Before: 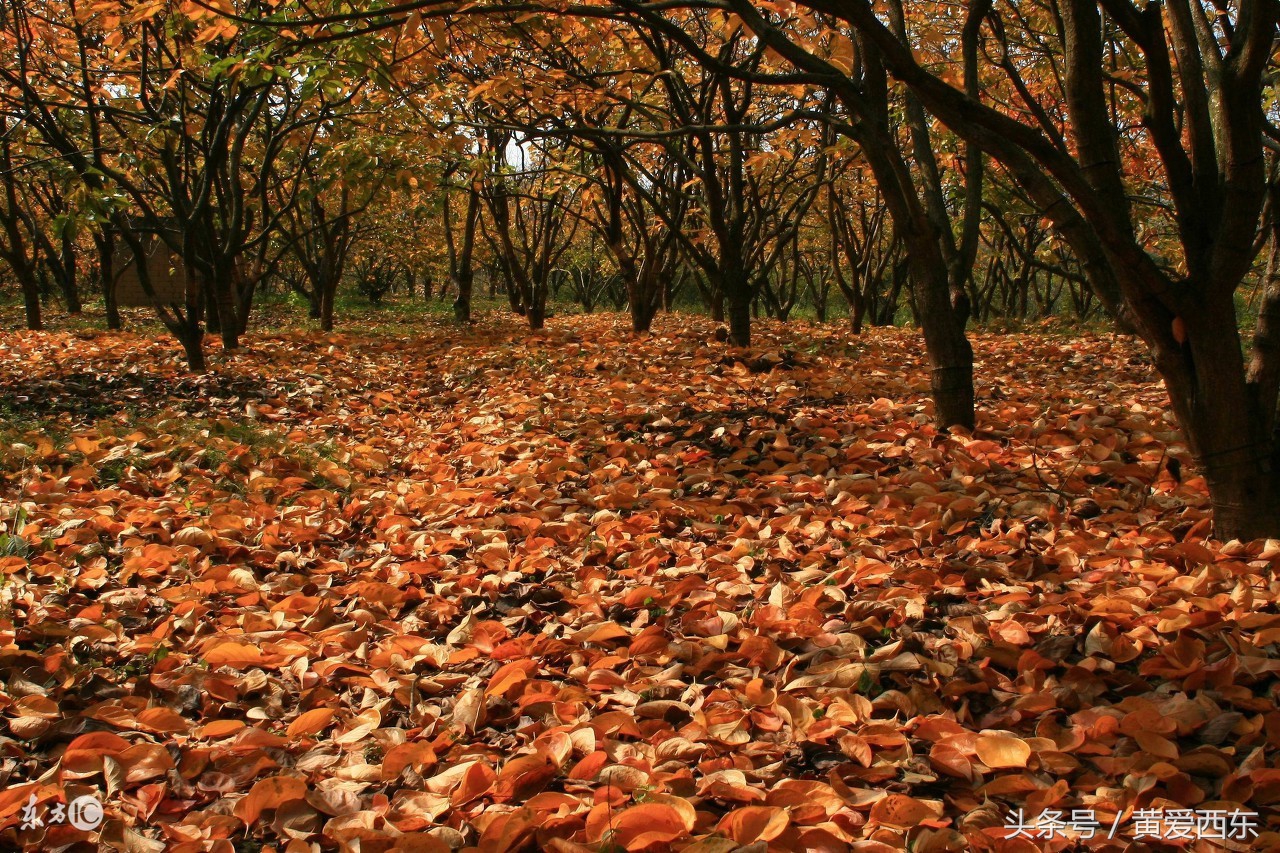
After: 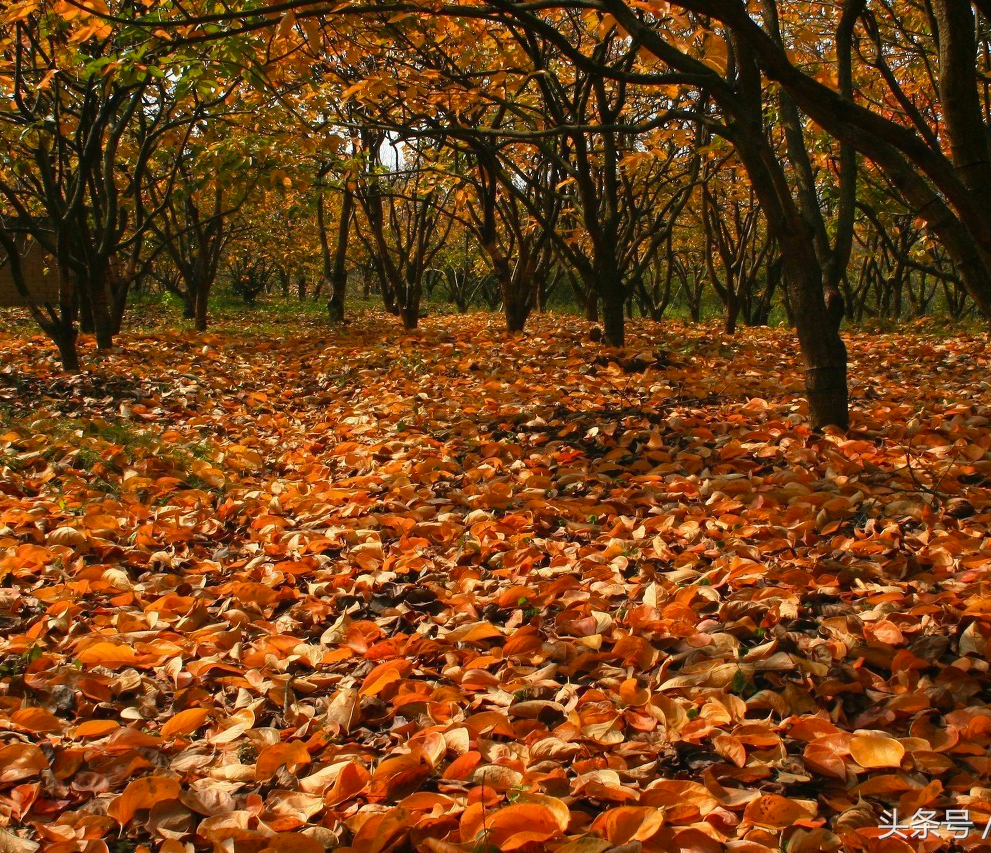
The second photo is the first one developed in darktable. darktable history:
crop: left 9.88%, right 12.664%
color balance: output saturation 110%
local contrast: mode bilateral grid, contrast 100, coarseness 100, detail 91%, midtone range 0.2
